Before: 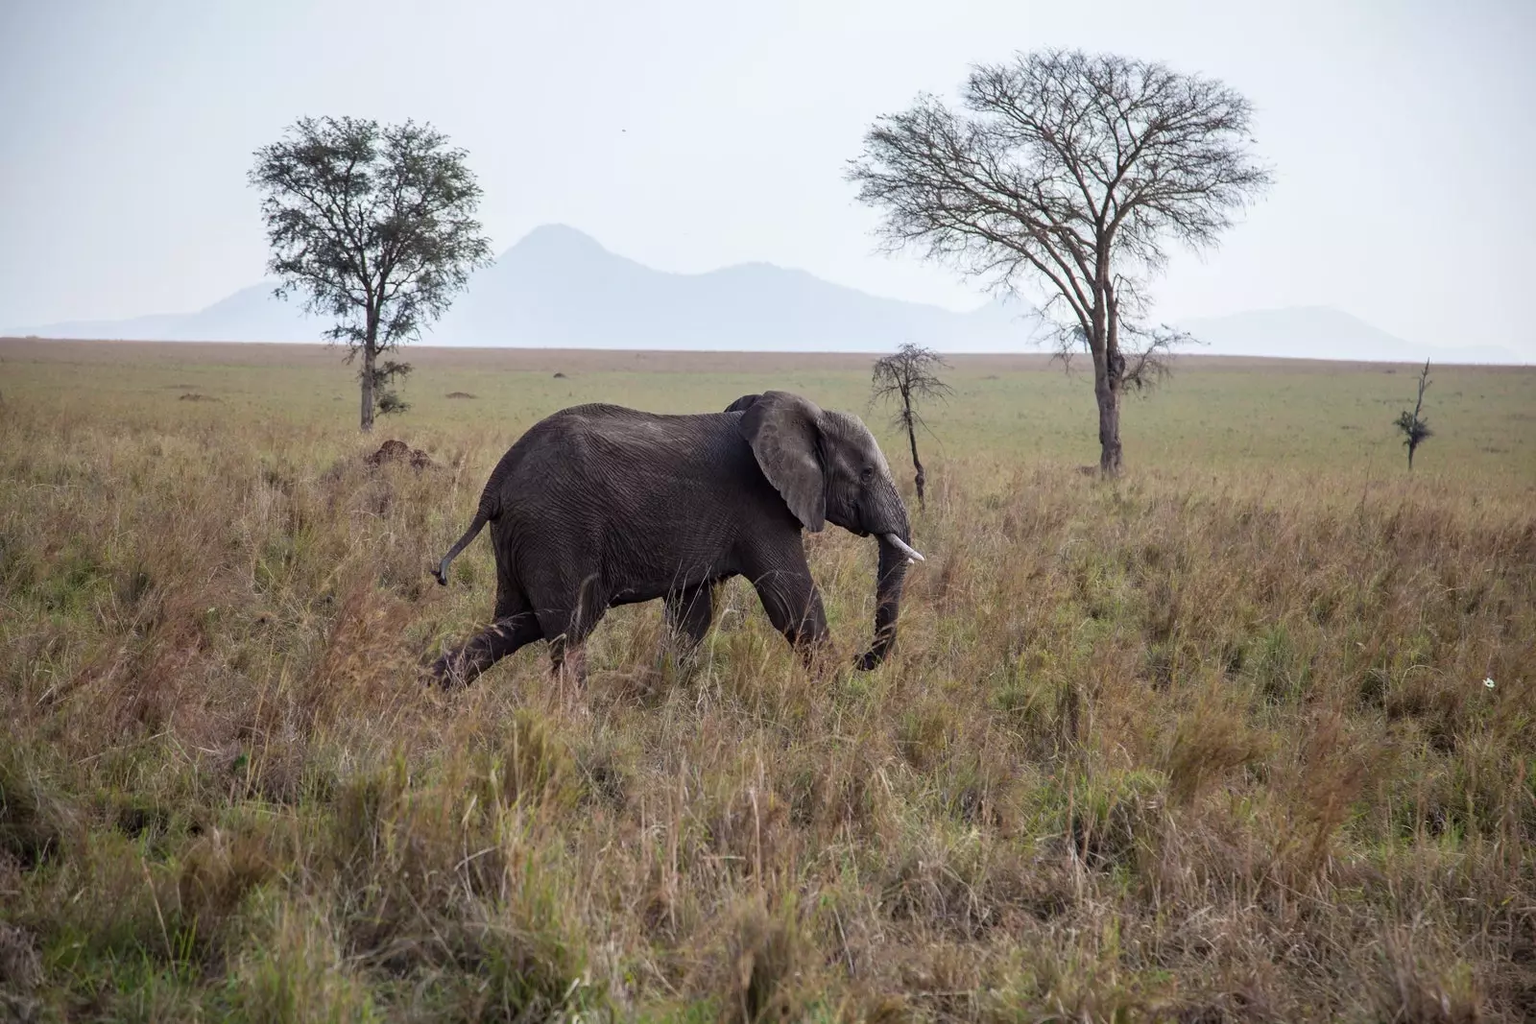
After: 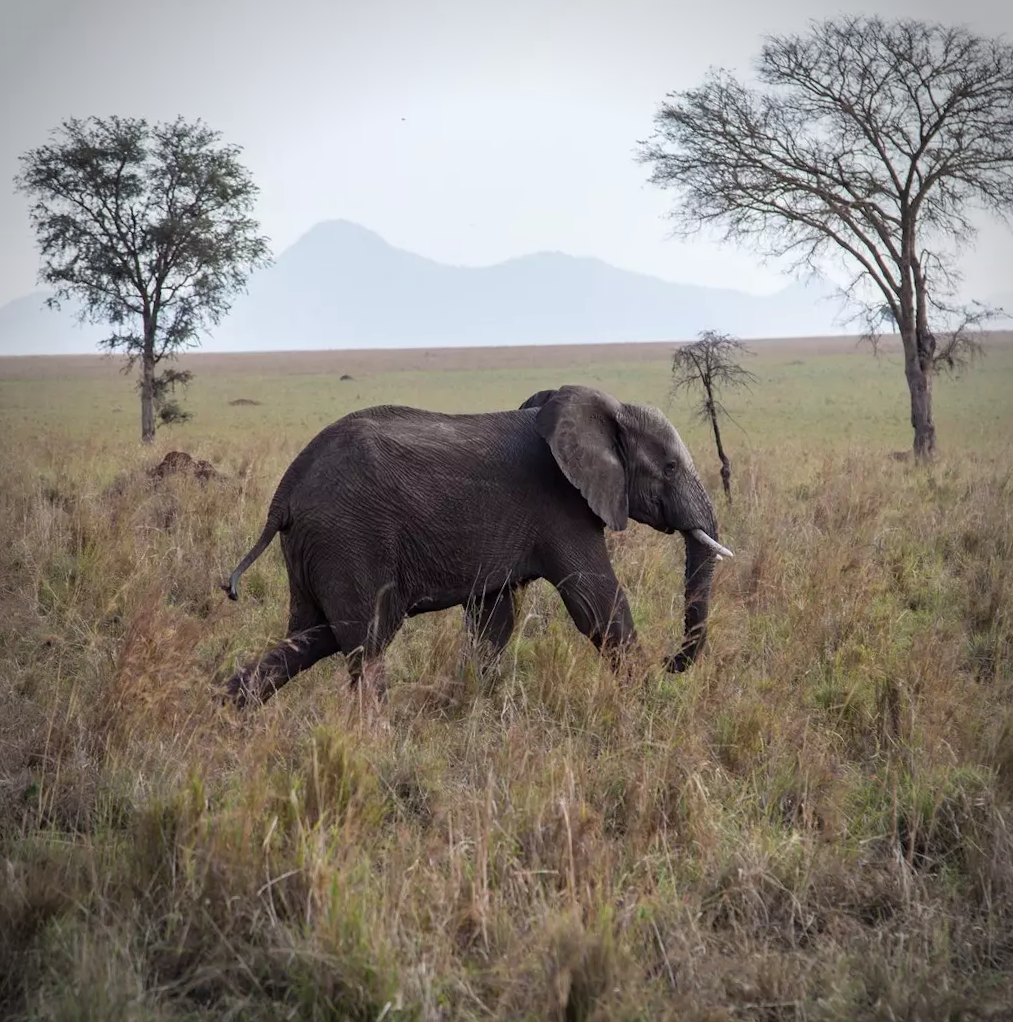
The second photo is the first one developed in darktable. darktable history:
crop and rotate: left 12.673%, right 20.66%
vignetting: on, module defaults
rotate and perspective: rotation -2.12°, lens shift (vertical) 0.009, lens shift (horizontal) -0.008, automatic cropping original format, crop left 0.036, crop right 0.964, crop top 0.05, crop bottom 0.959
